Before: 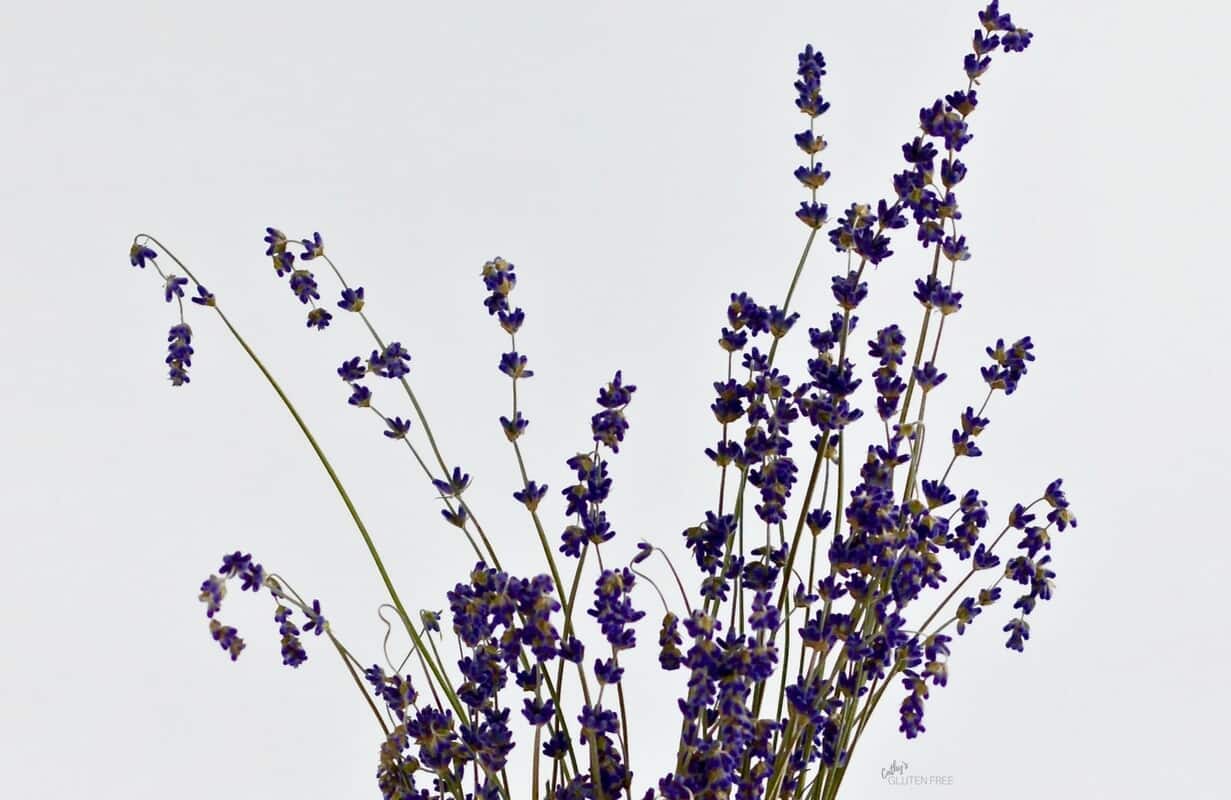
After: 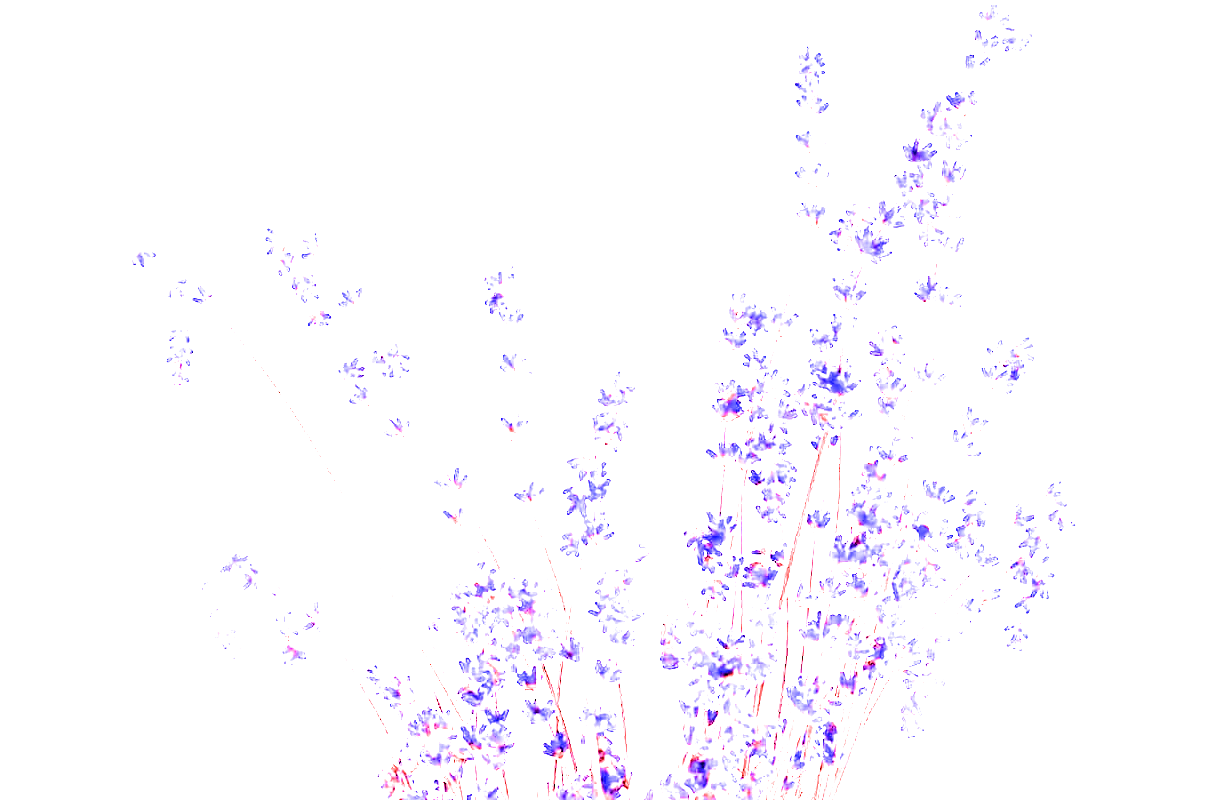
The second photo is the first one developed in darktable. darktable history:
filmic rgb: black relative exposure -3.63 EV, white relative exposure 2.16 EV, hardness 3.62
white balance: red 8, blue 8
